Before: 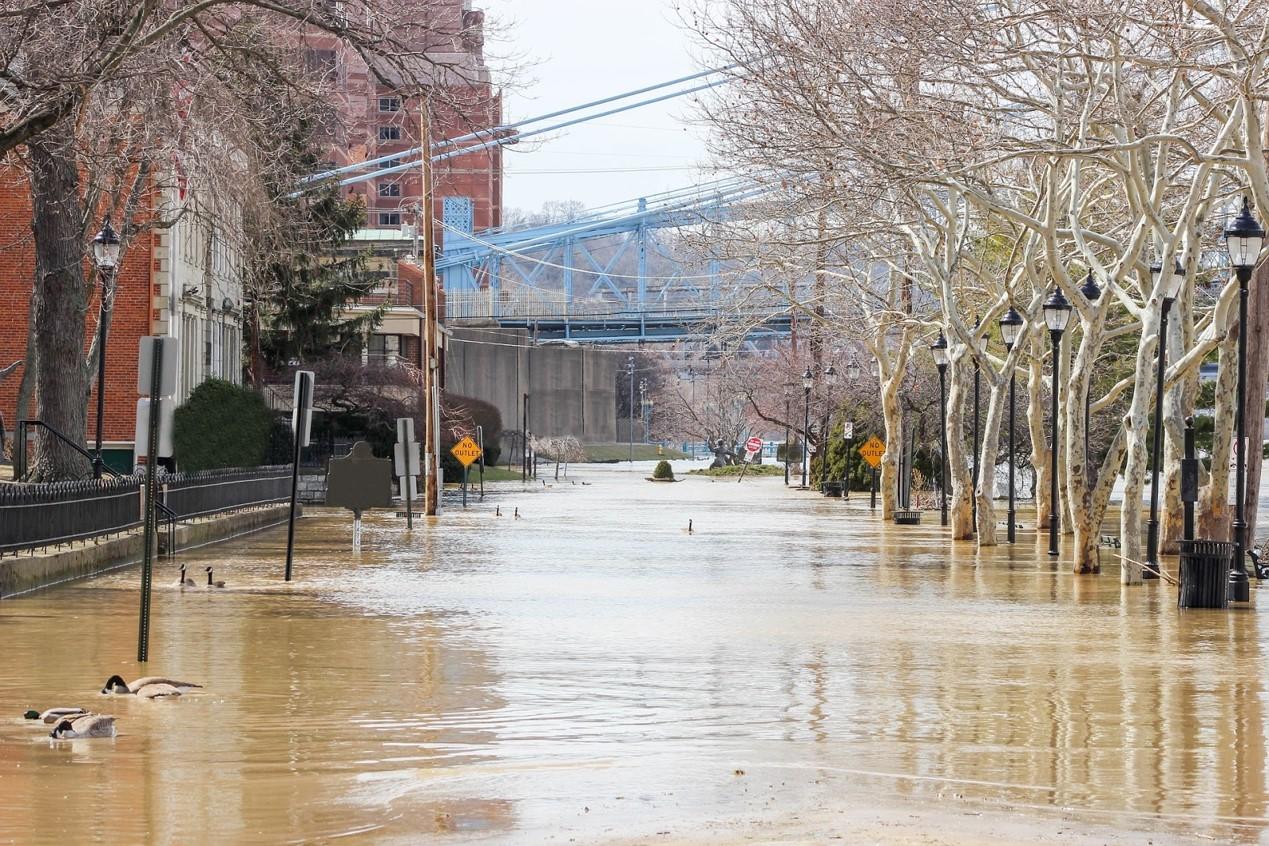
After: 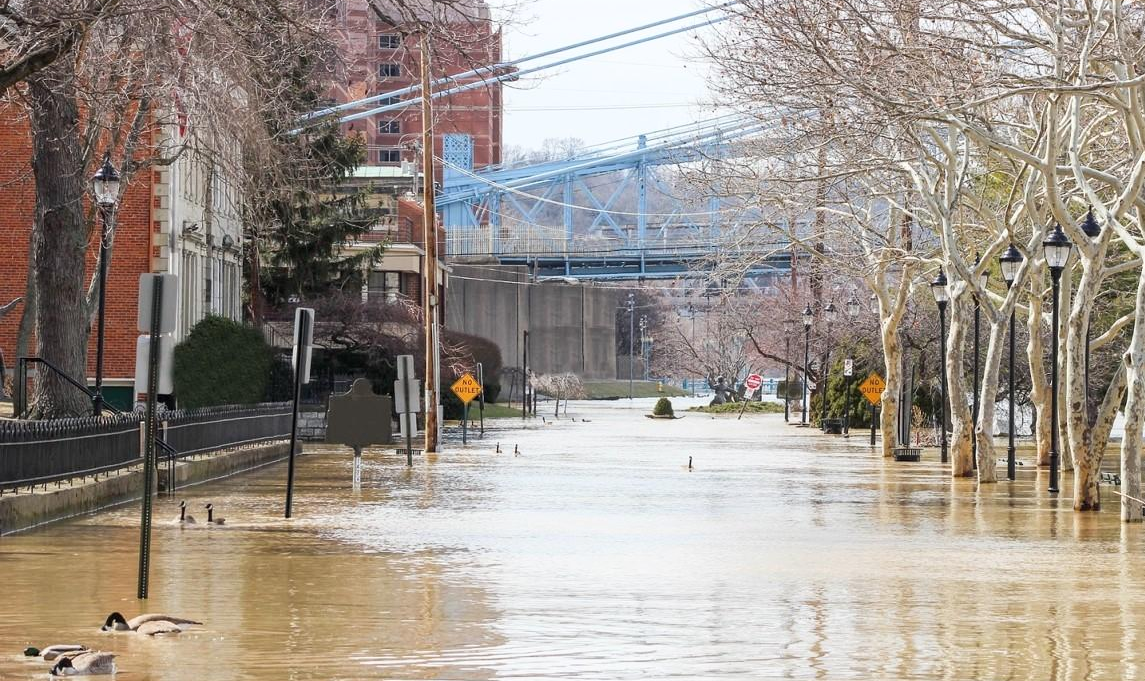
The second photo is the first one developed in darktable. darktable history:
crop: top 7.49%, right 9.717%, bottom 11.943%
shadows and highlights: shadows 0, highlights 40
